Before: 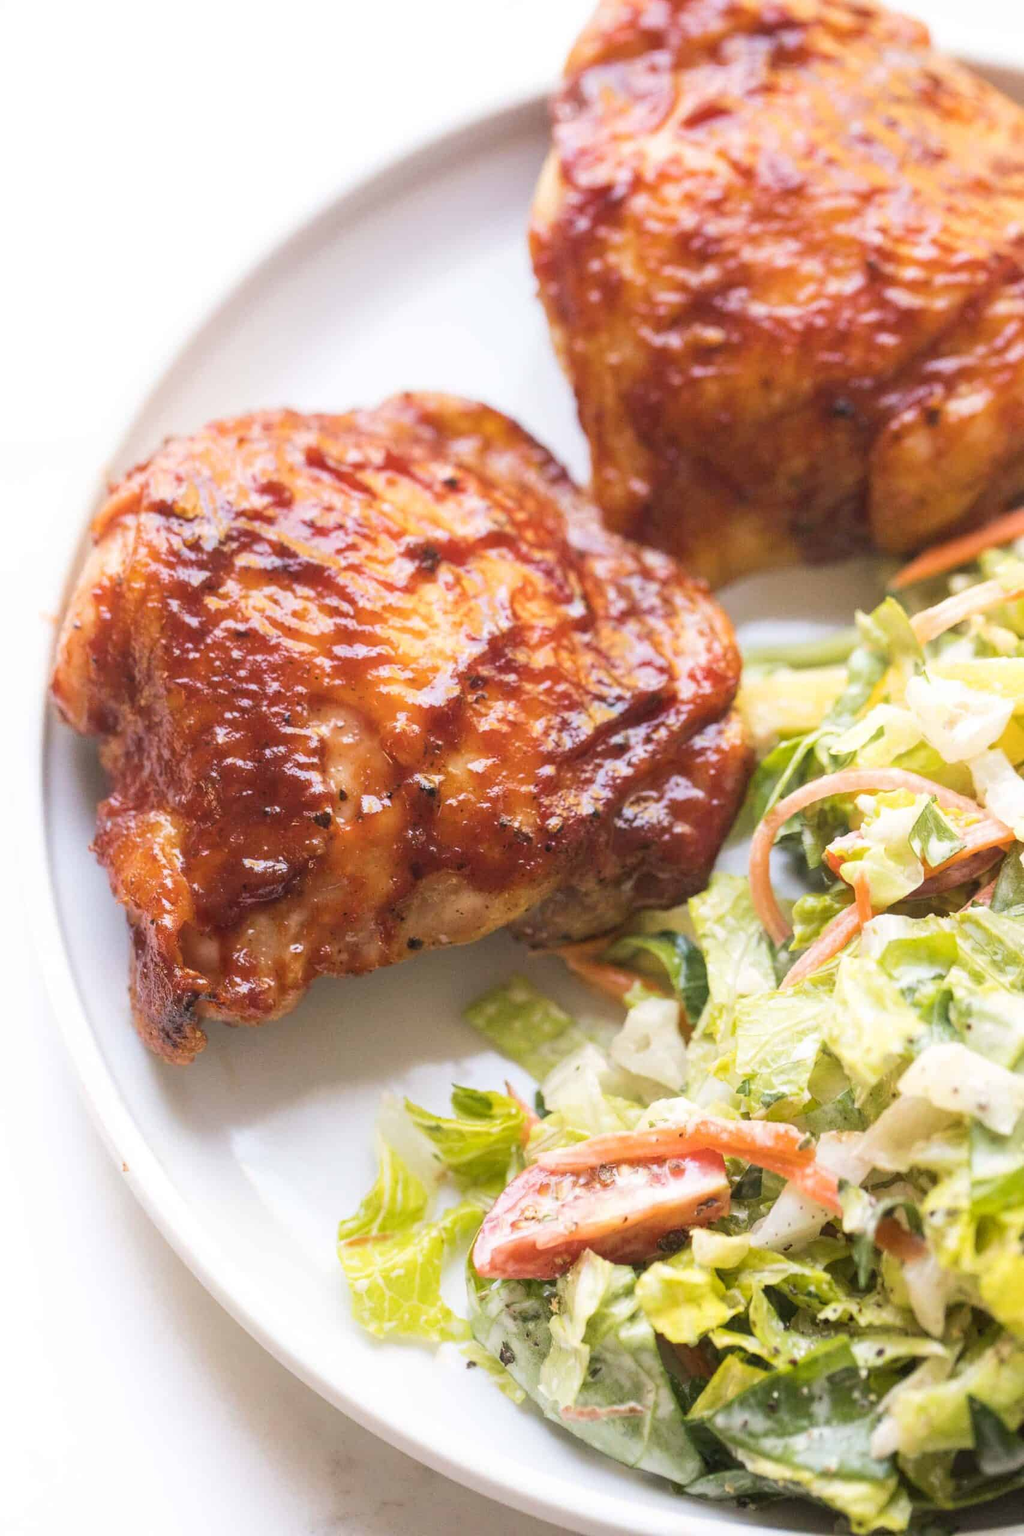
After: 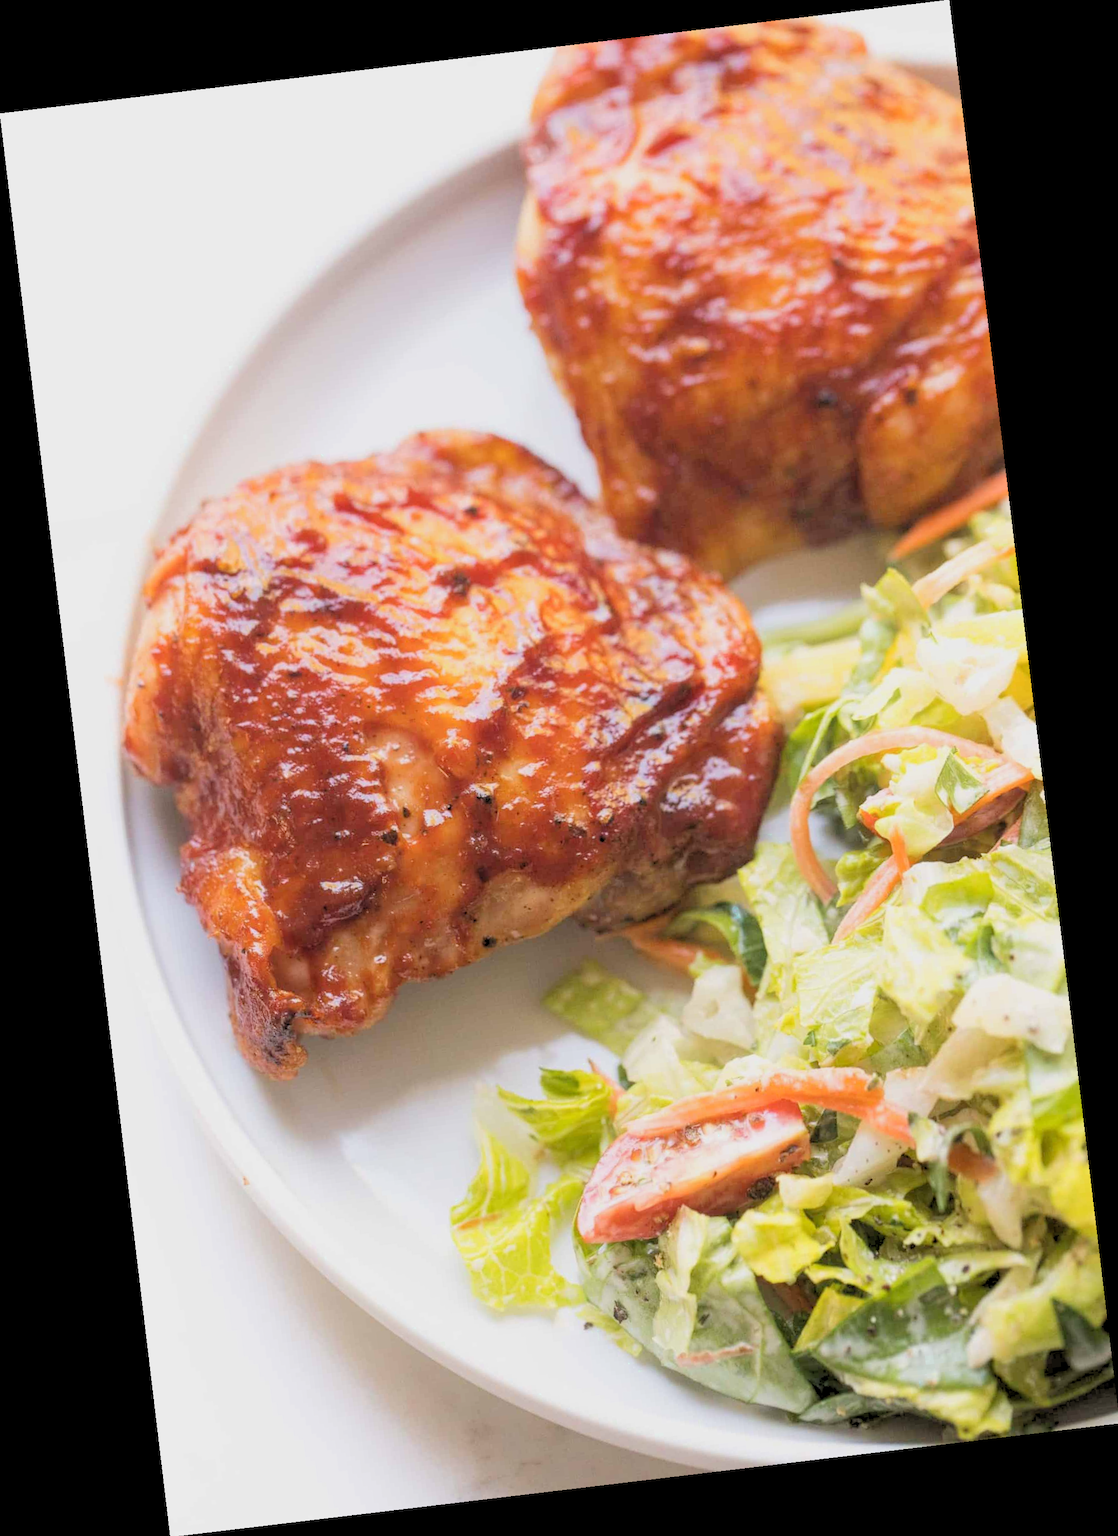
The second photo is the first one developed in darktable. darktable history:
rgb levels: preserve colors sum RGB, levels [[0.038, 0.433, 0.934], [0, 0.5, 1], [0, 0.5, 1]]
color zones: curves: ch0 [(0.25, 0.5) (0.423, 0.5) (0.443, 0.5) (0.521, 0.756) (0.568, 0.5) (0.576, 0.5) (0.75, 0.5)]; ch1 [(0.25, 0.5) (0.423, 0.5) (0.443, 0.5) (0.539, 0.873) (0.624, 0.565) (0.631, 0.5) (0.75, 0.5)]
rotate and perspective: rotation -6.83°, automatic cropping off
